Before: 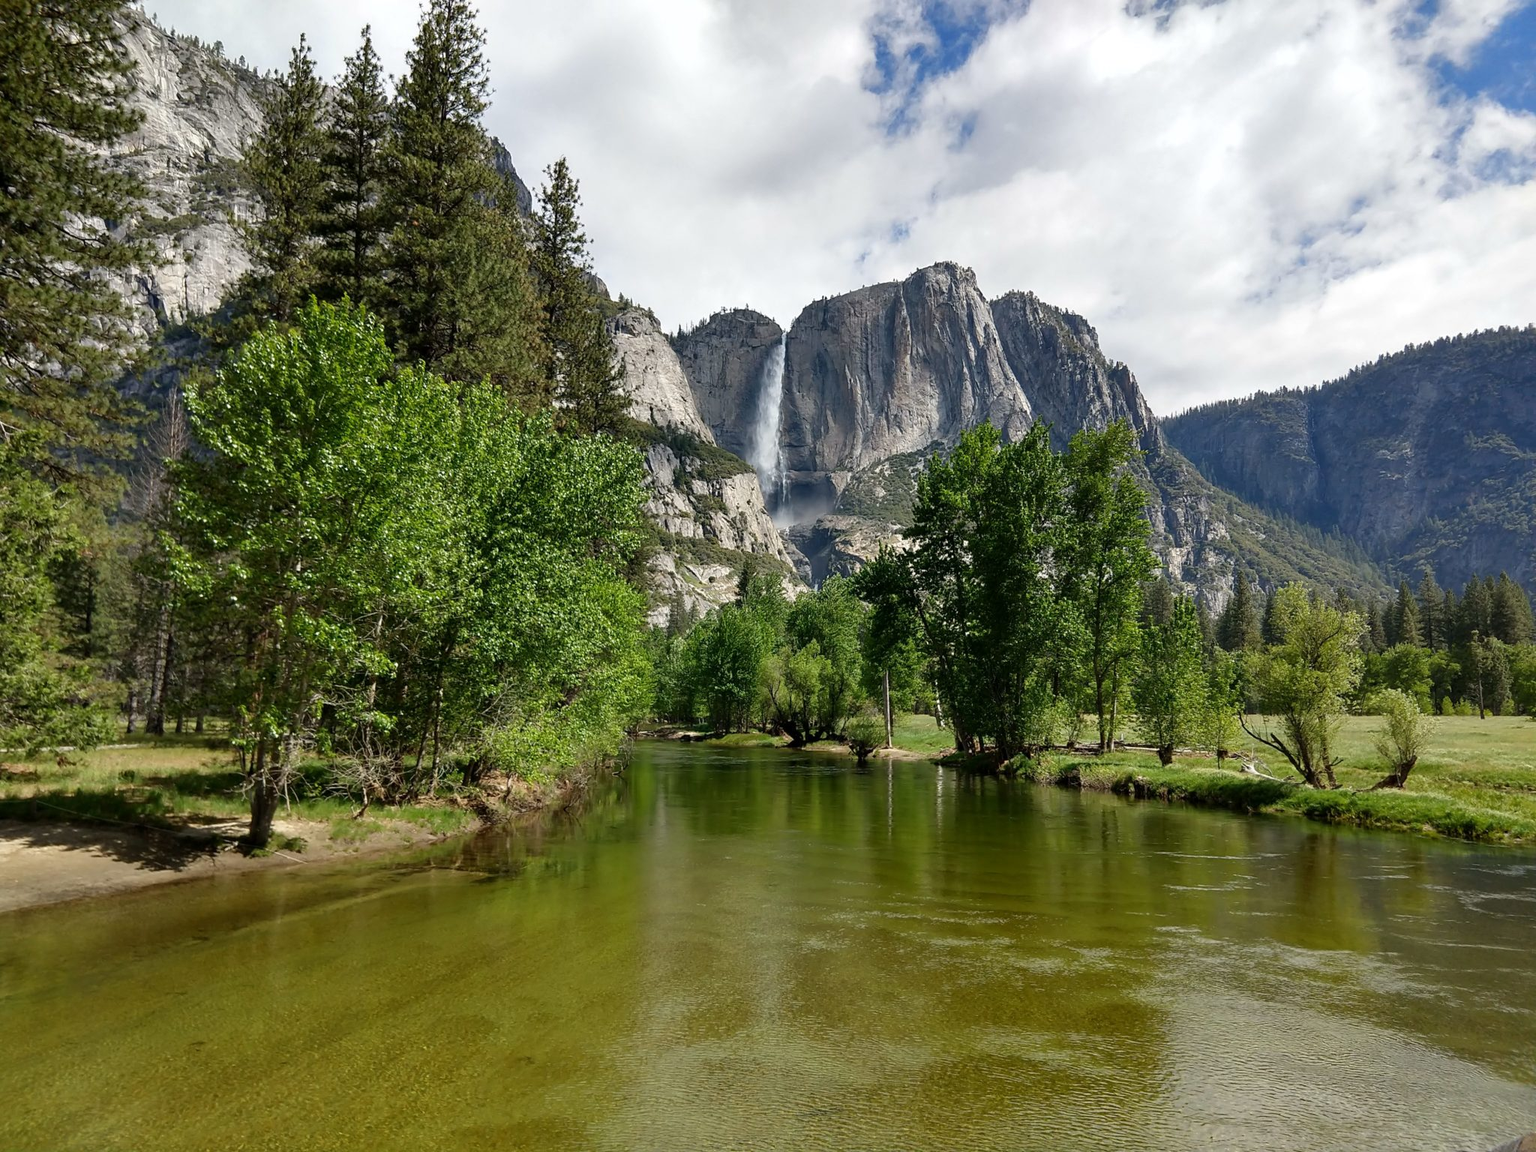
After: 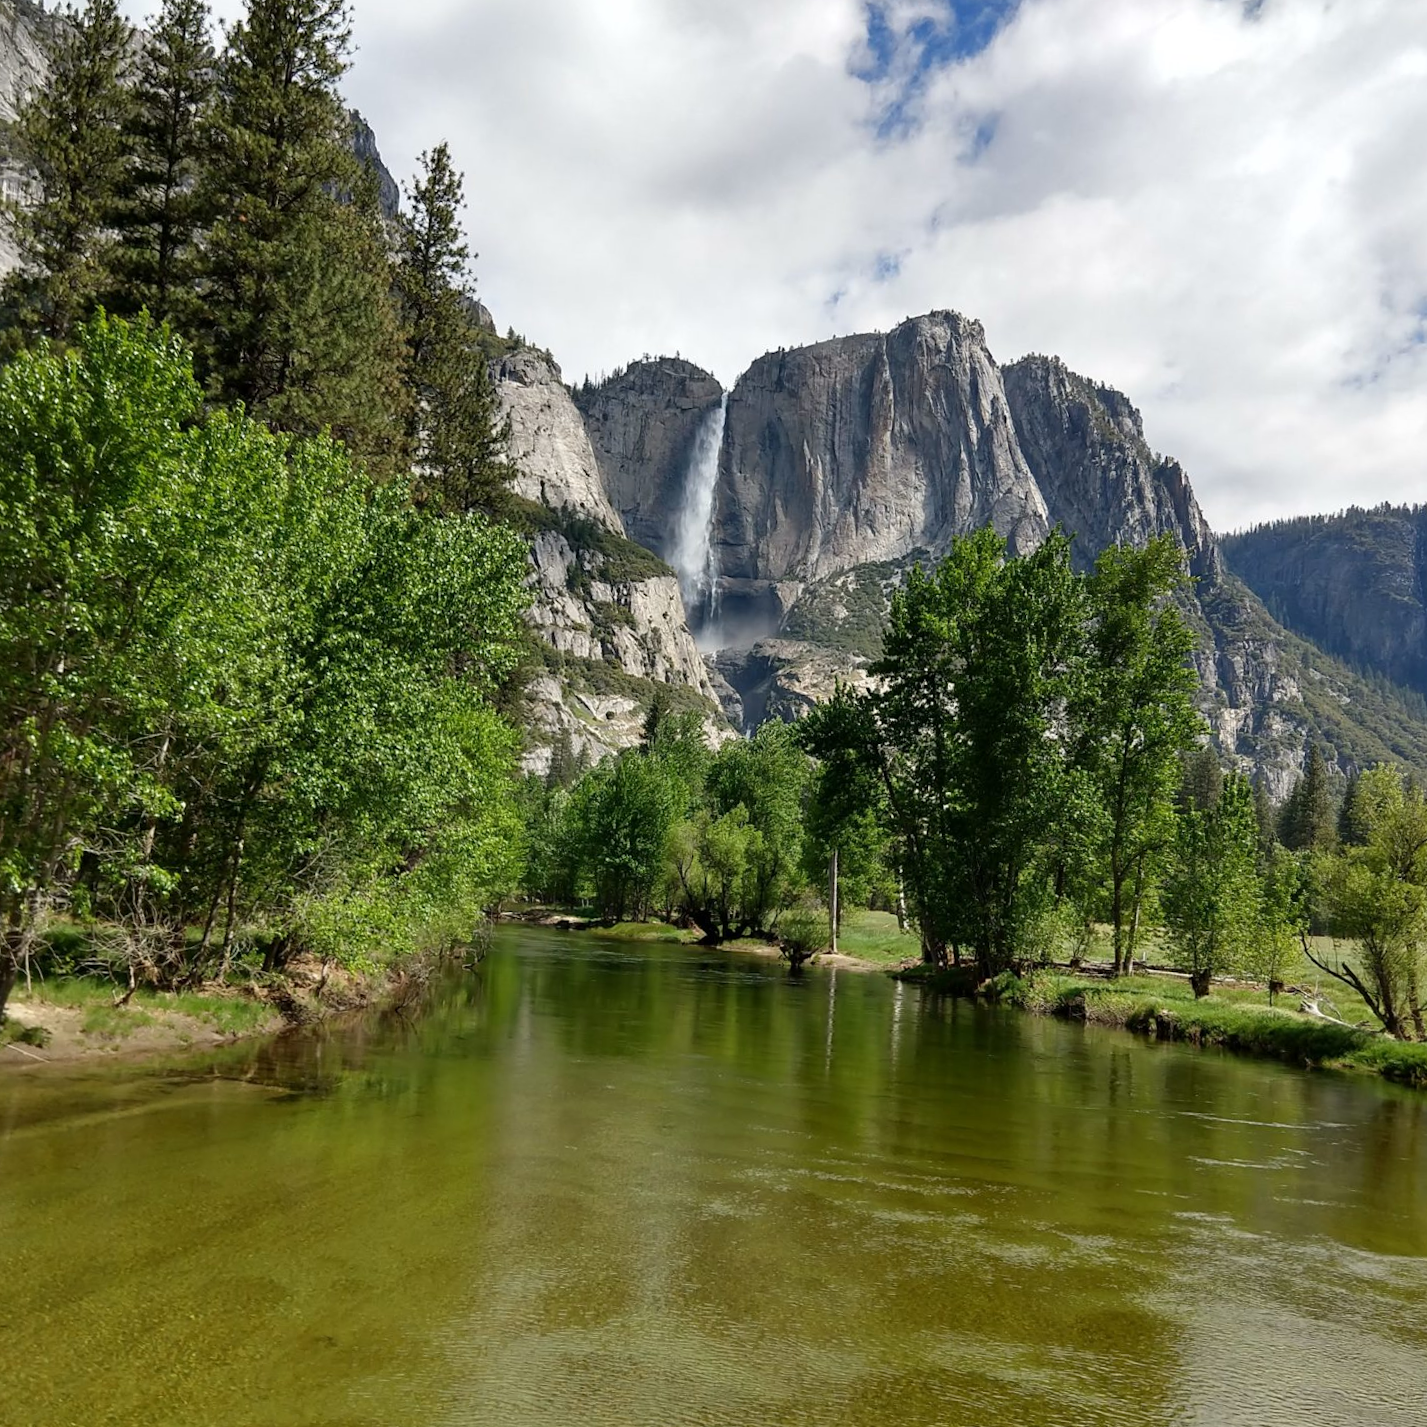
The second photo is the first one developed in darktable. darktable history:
crop and rotate: angle -3.29°, left 14.076%, top 0.026%, right 11.005%, bottom 0.061%
